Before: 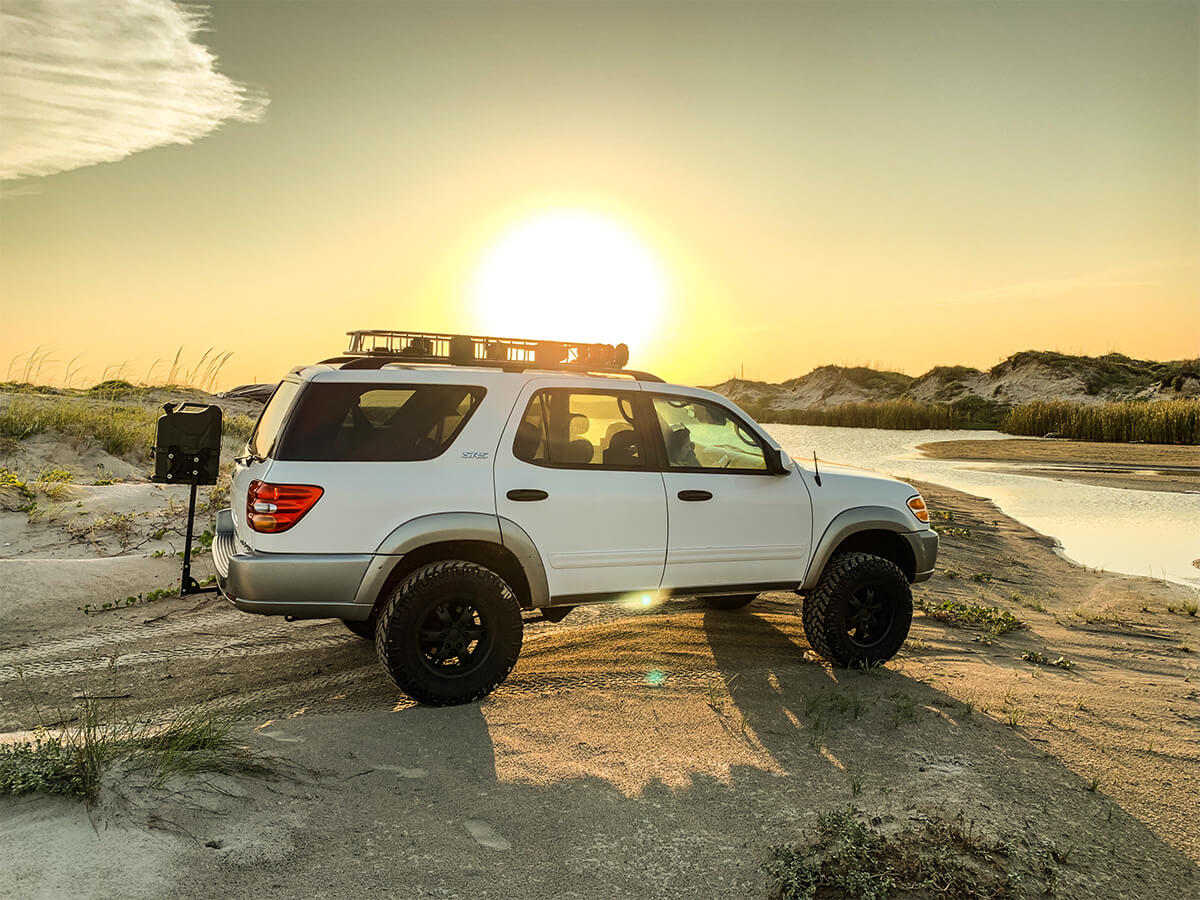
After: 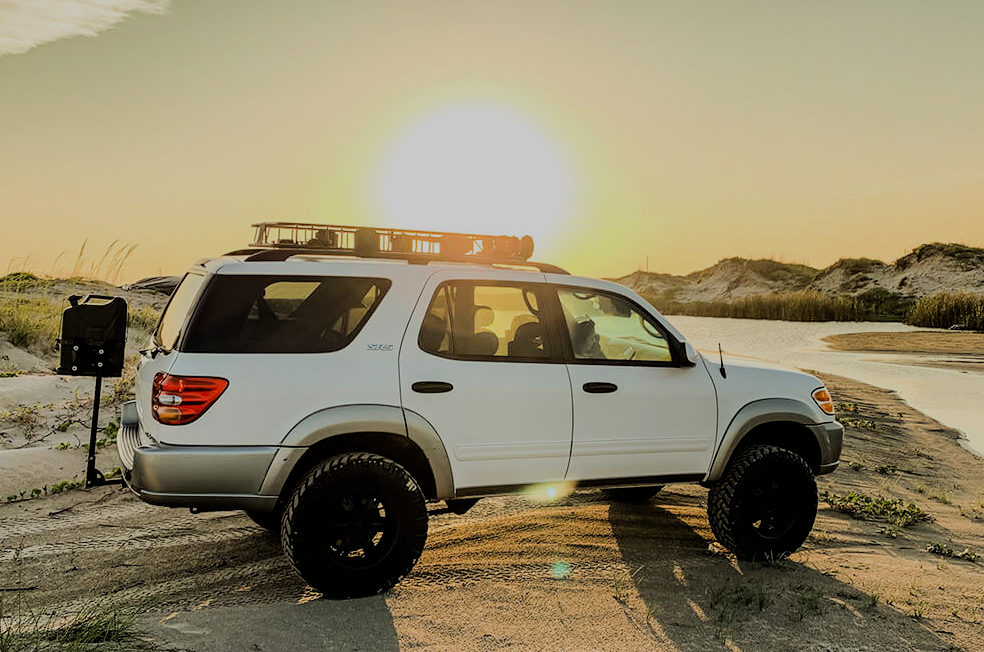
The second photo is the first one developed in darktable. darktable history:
filmic rgb: black relative exposure -6.22 EV, white relative exposure 6.94 EV, hardness 2.27
crop: left 7.926%, top 12.071%, right 10.037%, bottom 15.406%
